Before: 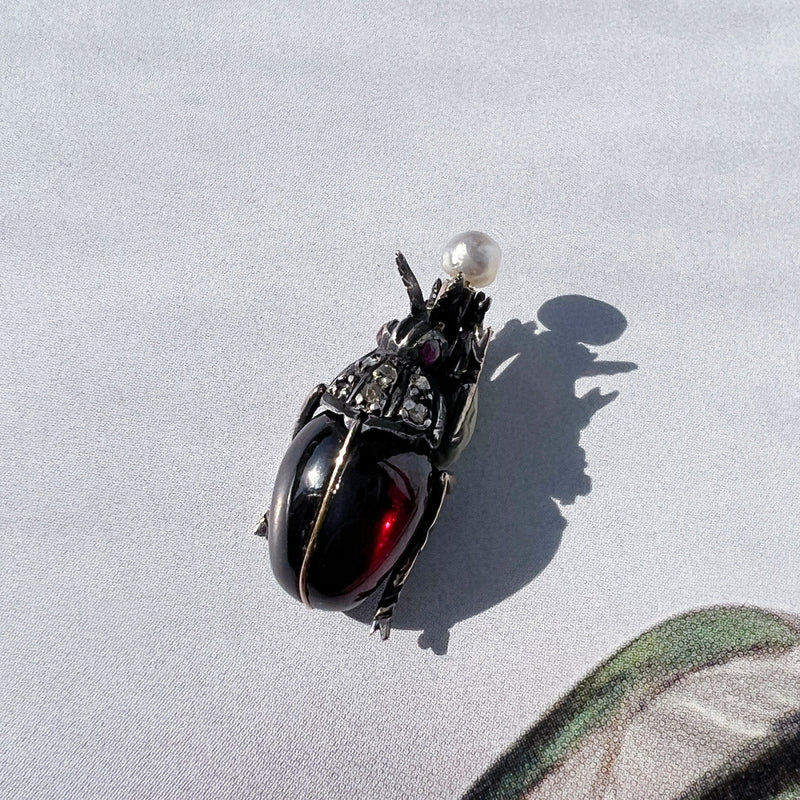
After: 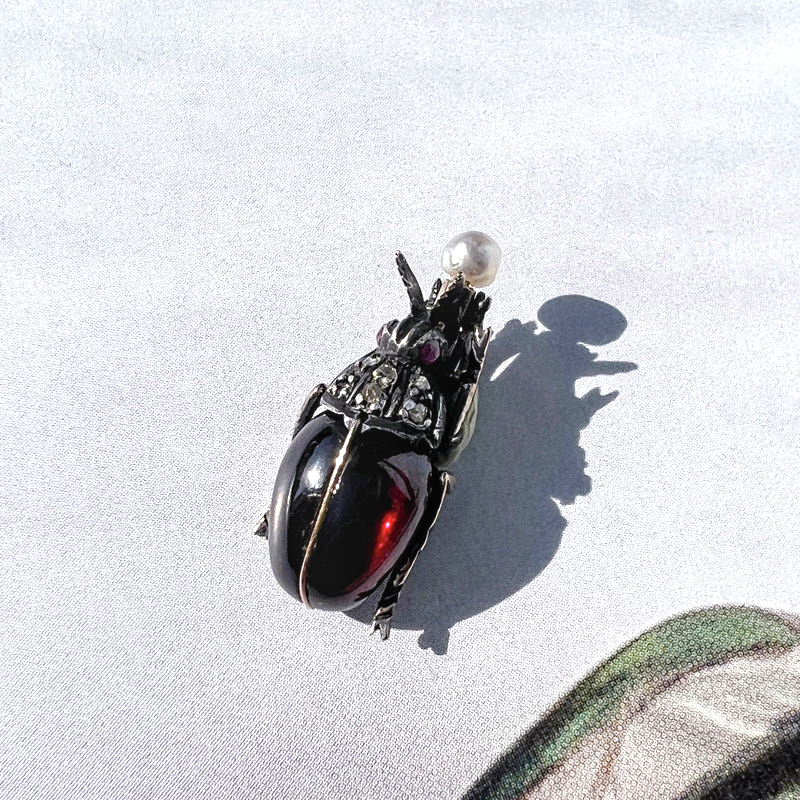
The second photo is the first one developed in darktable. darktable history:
exposure: black level correction 0.001, exposure 0.499 EV, compensate highlight preservation false
sharpen: radius 5.28, amount 0.313, threshold 26.893
local contrast: on, module defaults
